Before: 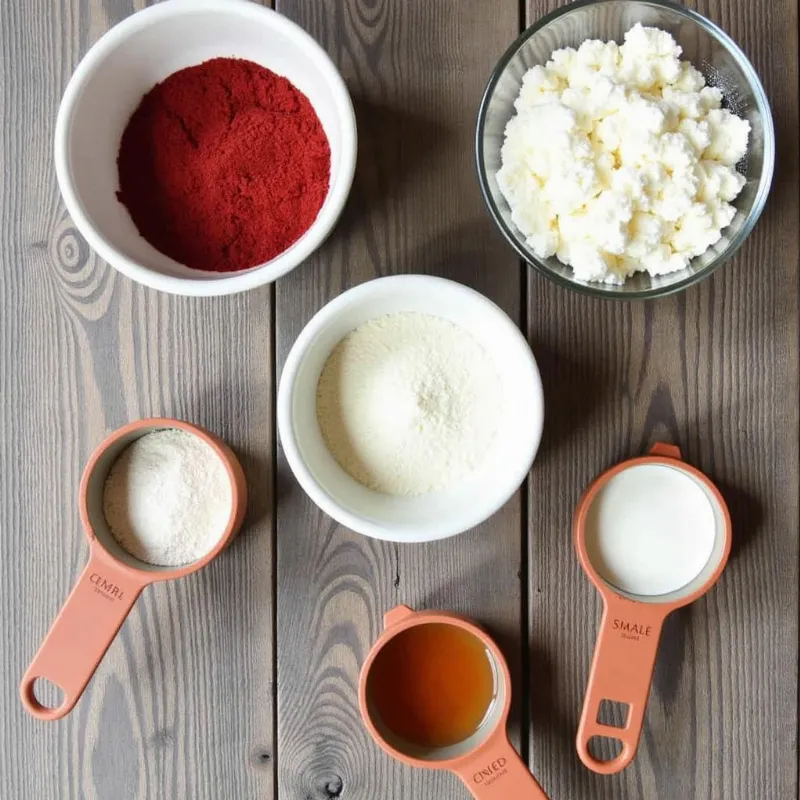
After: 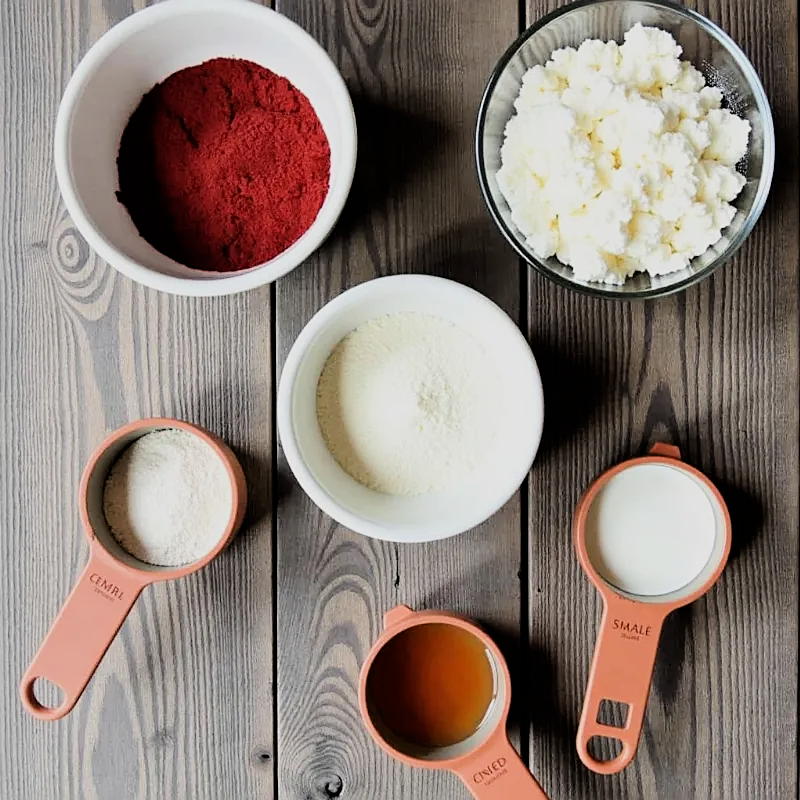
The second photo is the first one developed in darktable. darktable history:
filmic rgb: black relative exposure -5 EV, hardness 2.88, contrast 1.3
sharpen: on, module defaults
